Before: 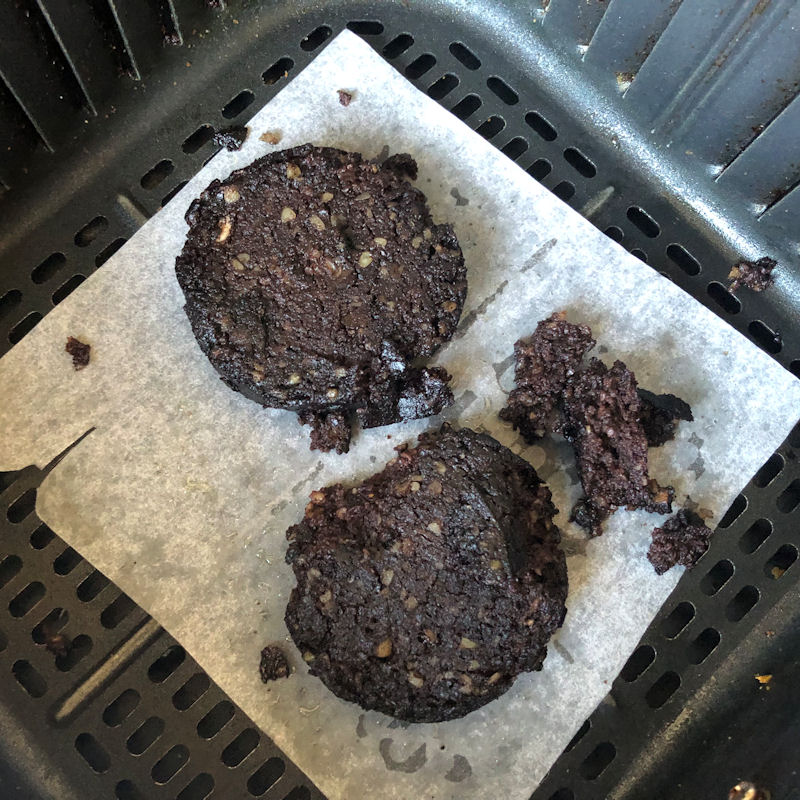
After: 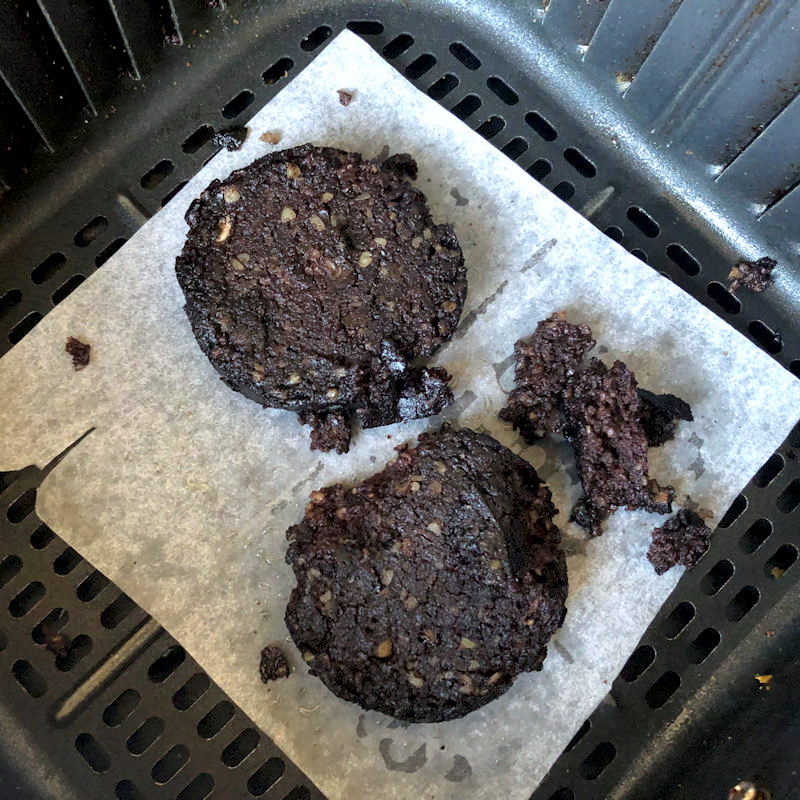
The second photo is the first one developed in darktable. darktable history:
white balance: red 0.983, blue 1.036
exposure: black level correction 0.005, exposure 0.001 EV, compensate highlight preservation false
